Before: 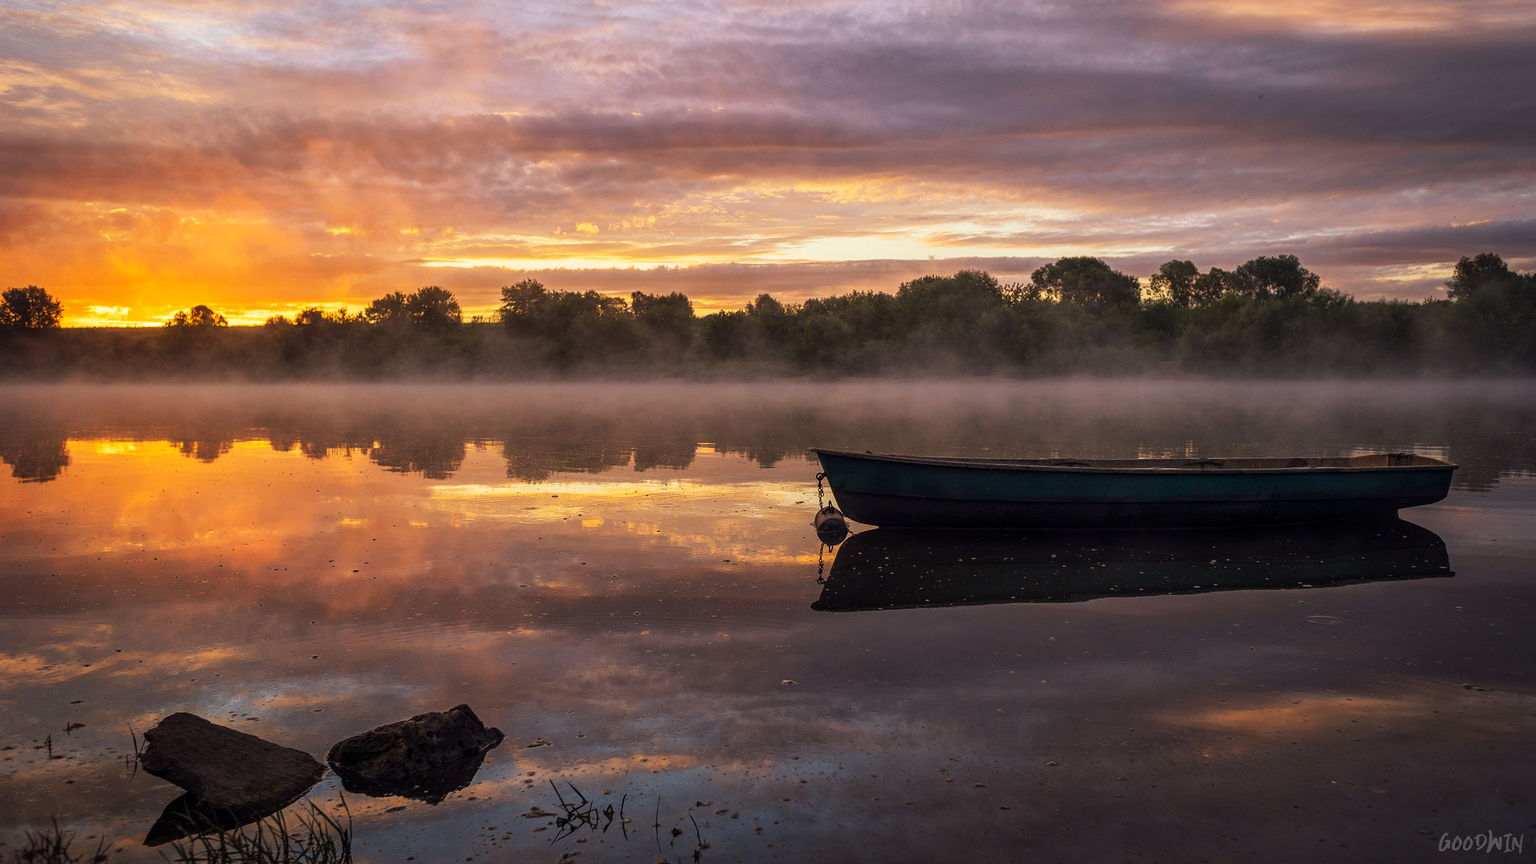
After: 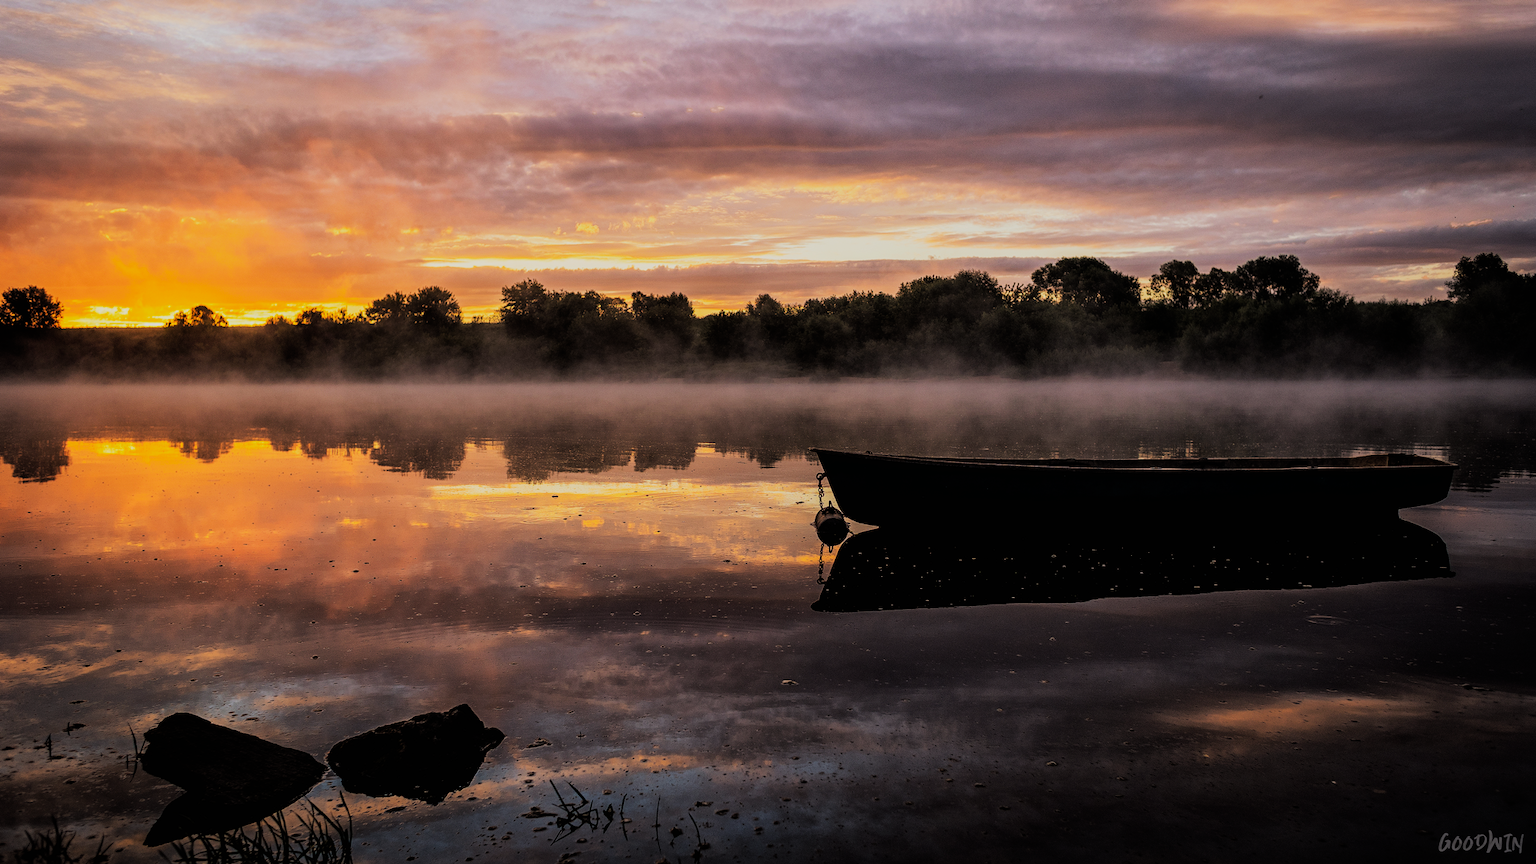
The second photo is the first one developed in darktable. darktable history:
filmic rgb: black relative exposure -5.11 EV, white relative exposure 3.96 EV, hardness 2.89, contrast 1.385, highlights saturation mix -30.12%
shadows and highlights: shadows 25.25, white point adjustment -3.05, highlights -29.78
